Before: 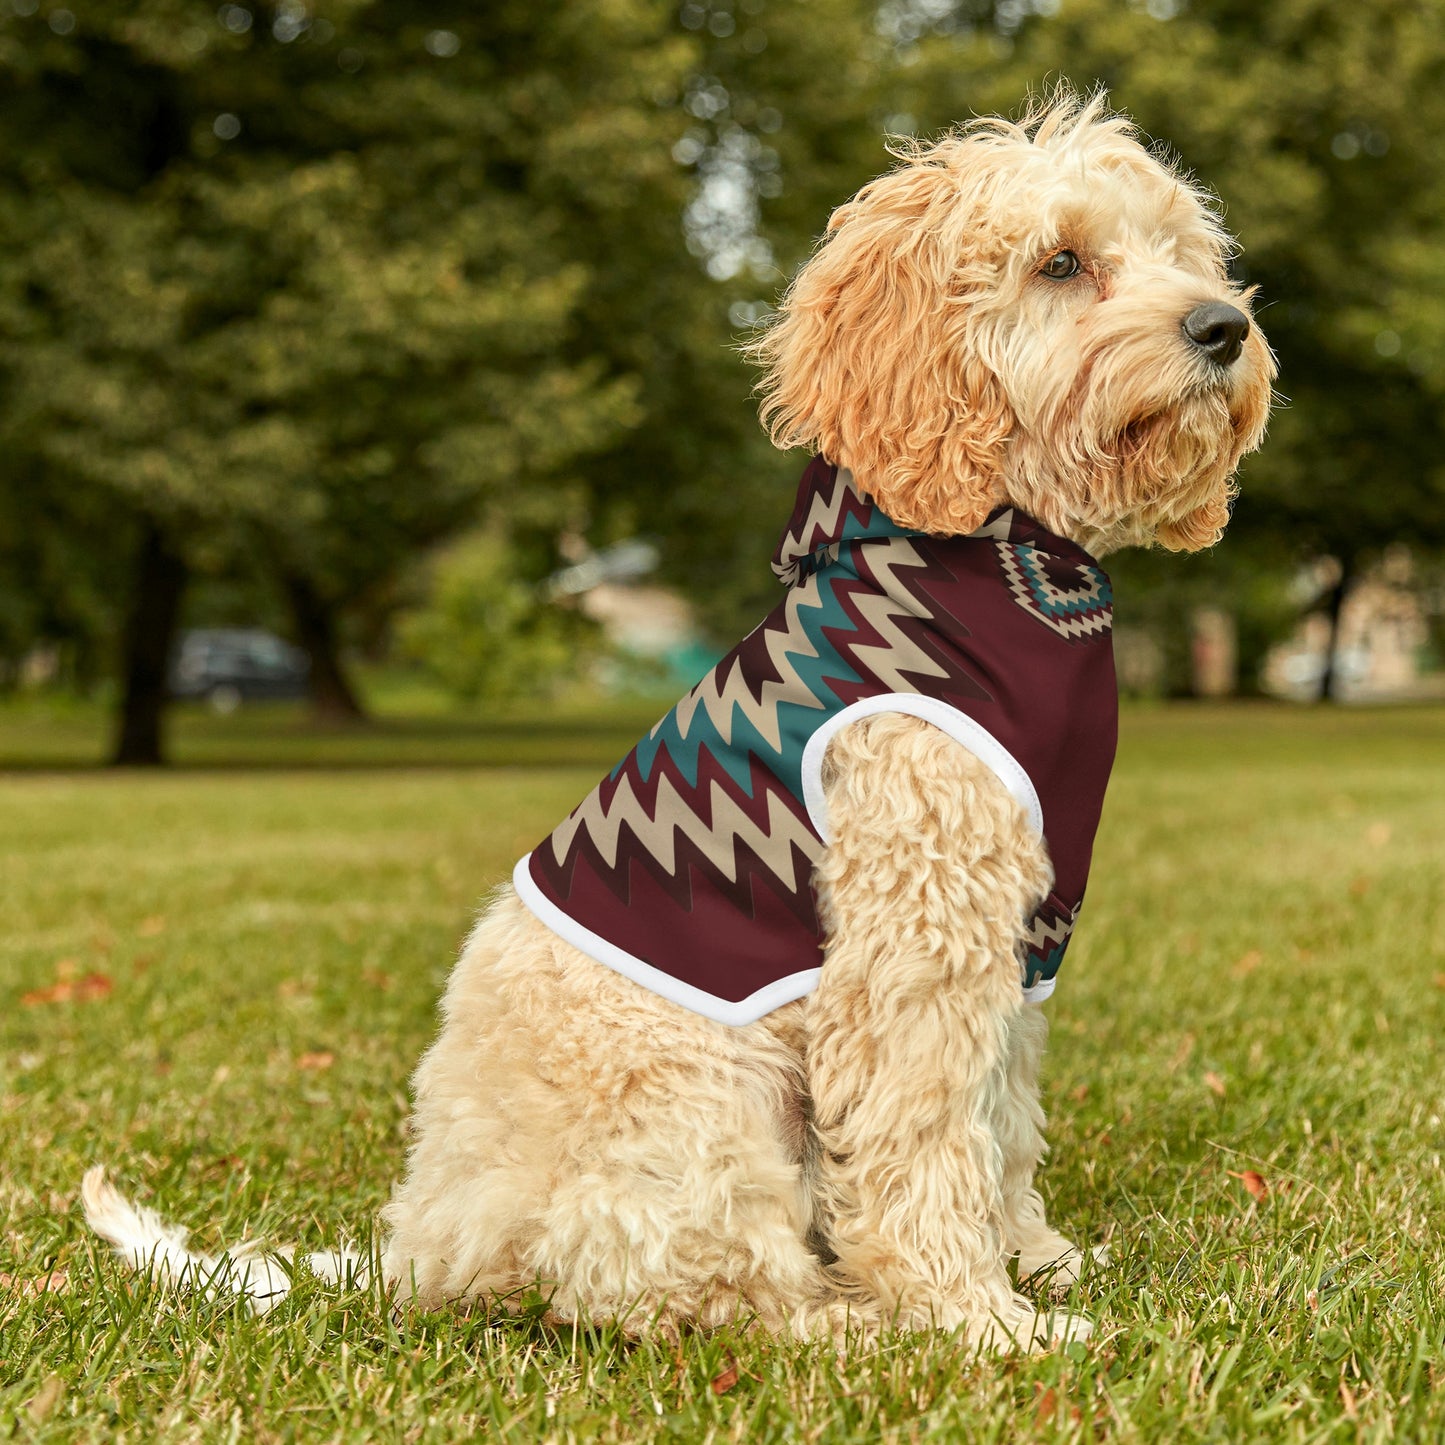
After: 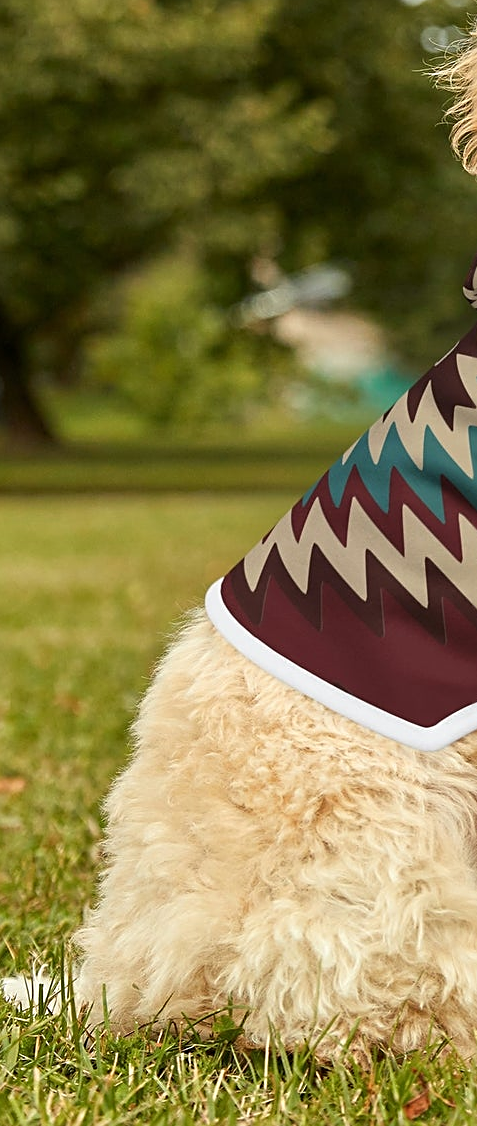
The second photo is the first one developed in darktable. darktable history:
crop and rotate: left 21.373%, top 19.077%, right 45.593%, bottom 2.966%
sharpen: on, module defaults
